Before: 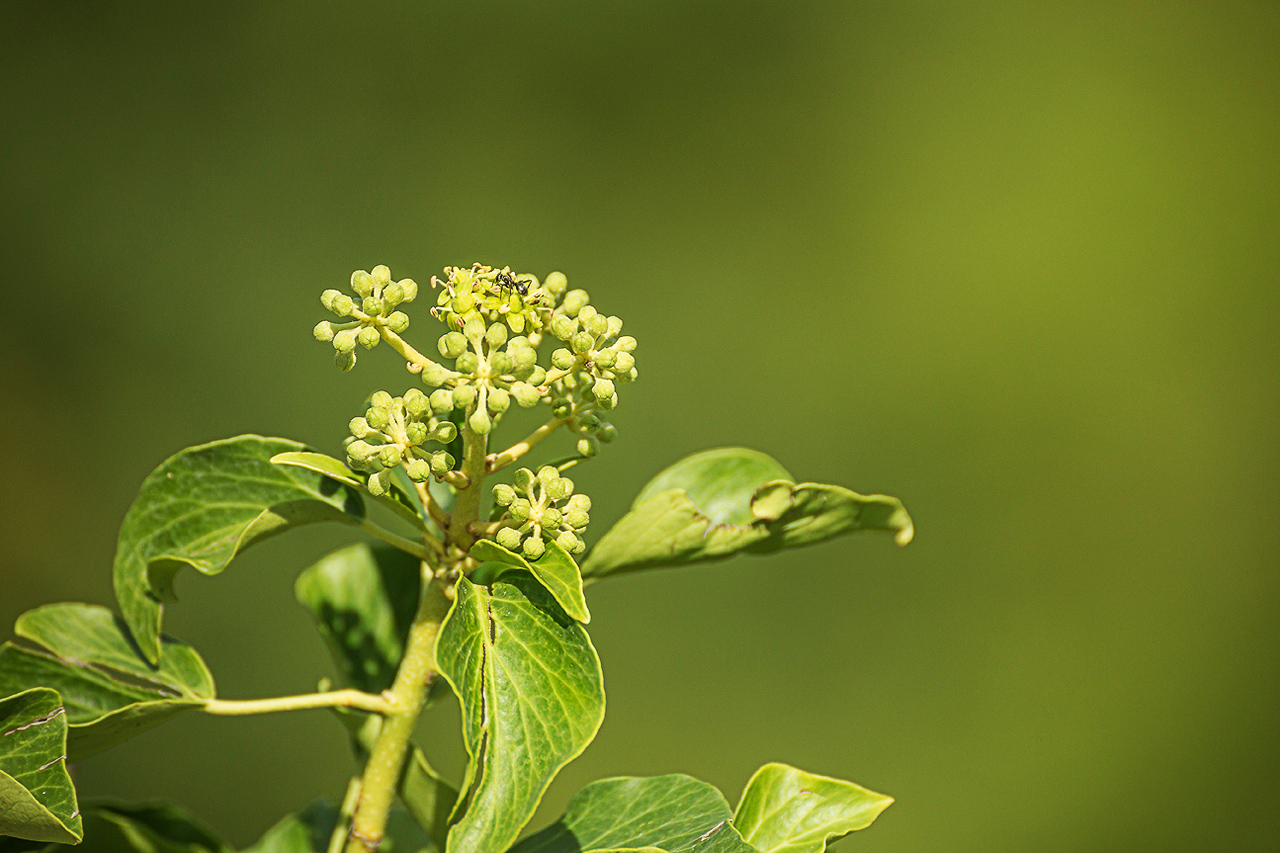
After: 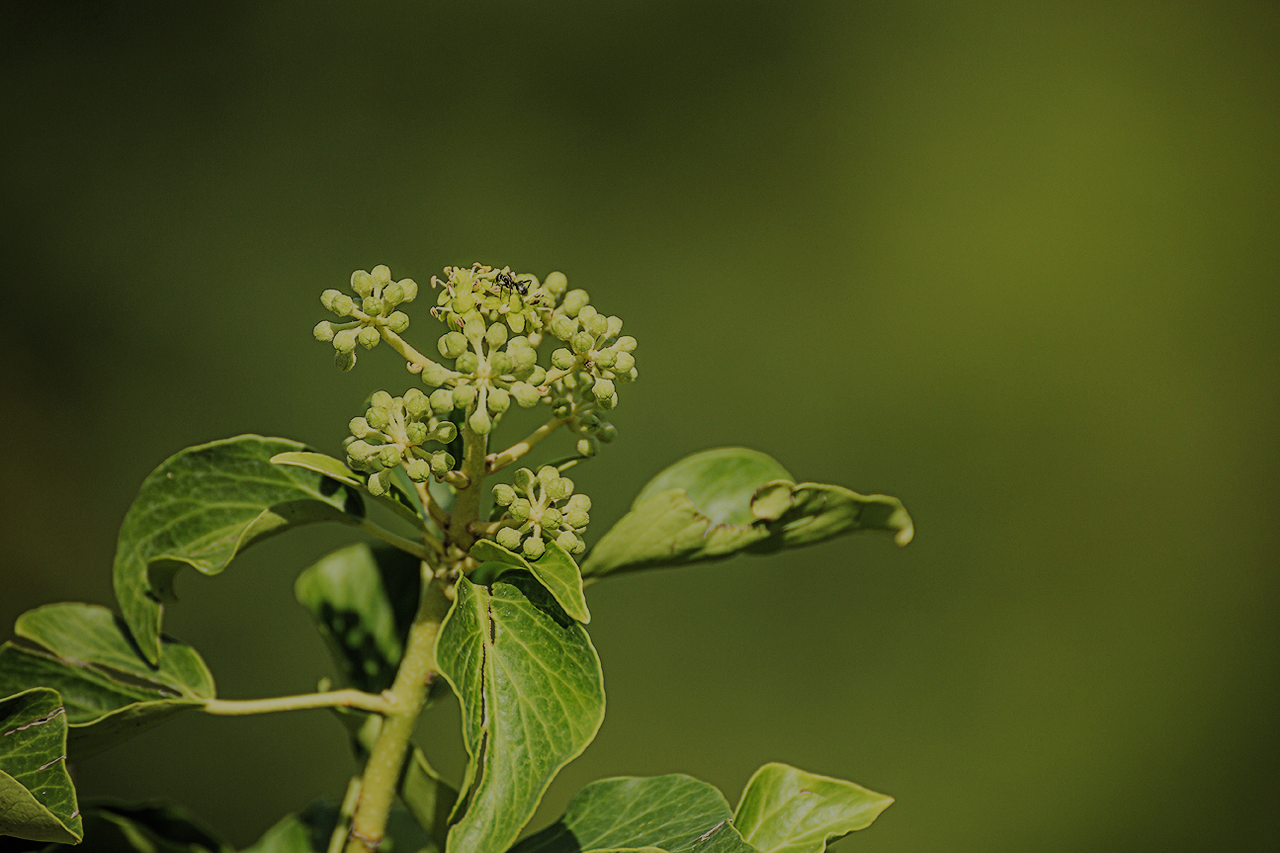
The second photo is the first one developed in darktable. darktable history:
exposure: exposure -0.978 EV, compensate highlight preservation false
filmic rgb: black relative exposure -7.65 EV, white relative exposure 4.56 EV, hardness 3.61, color science v4 (2020), iterations of high-quality reconstruction 0
